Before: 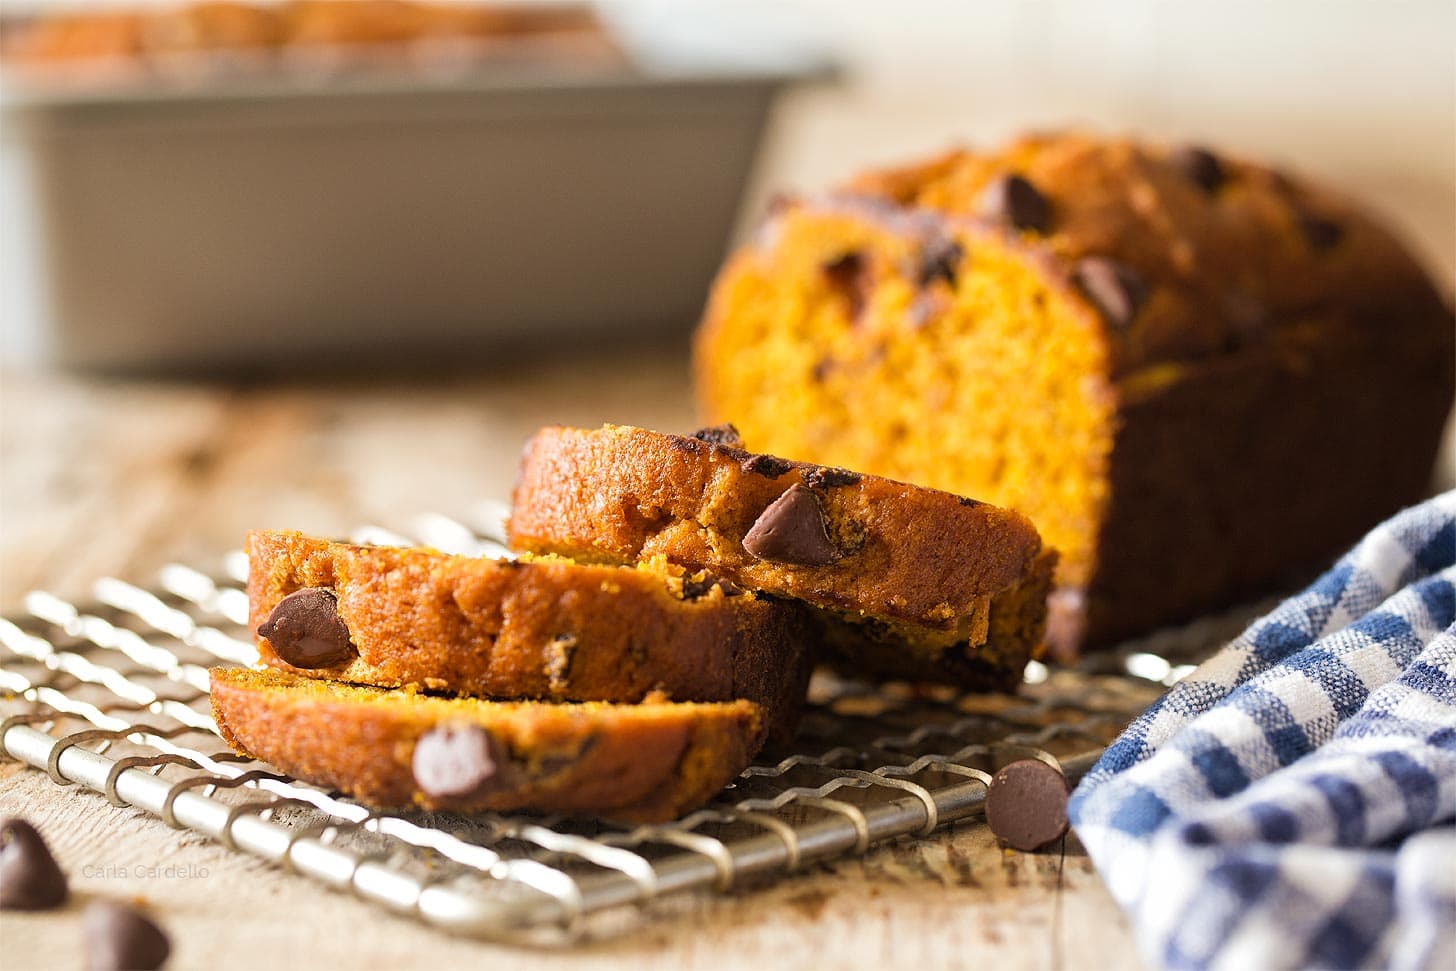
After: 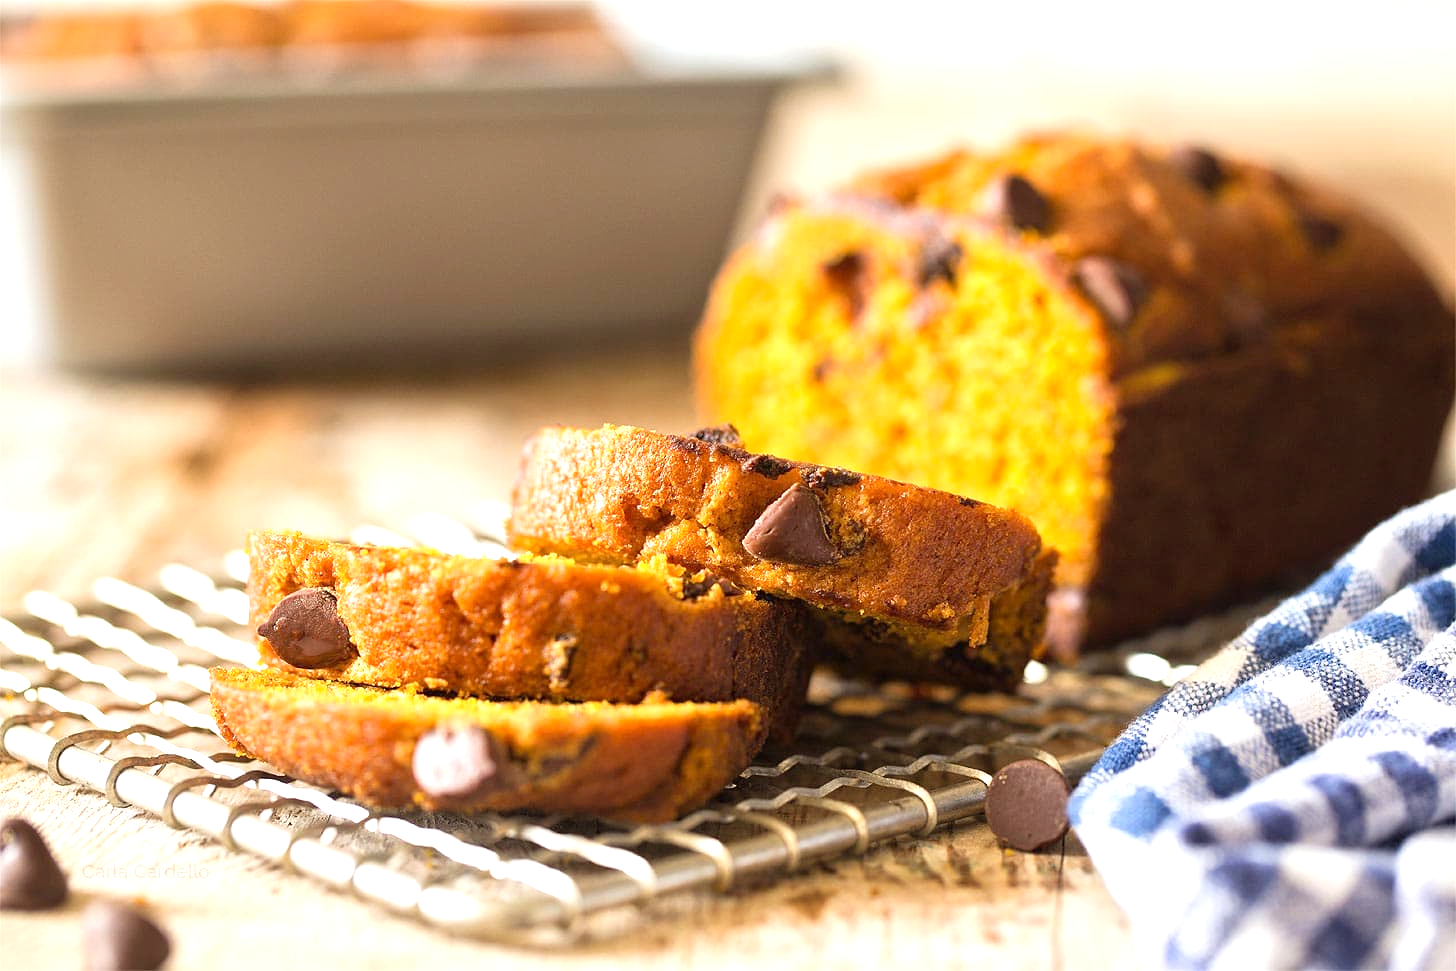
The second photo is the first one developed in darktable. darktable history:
levels: levels [0, 0.478, 1]
white balance: emerald 1
exposure: exposure 0.6 EV, compensate highlight preservation false
